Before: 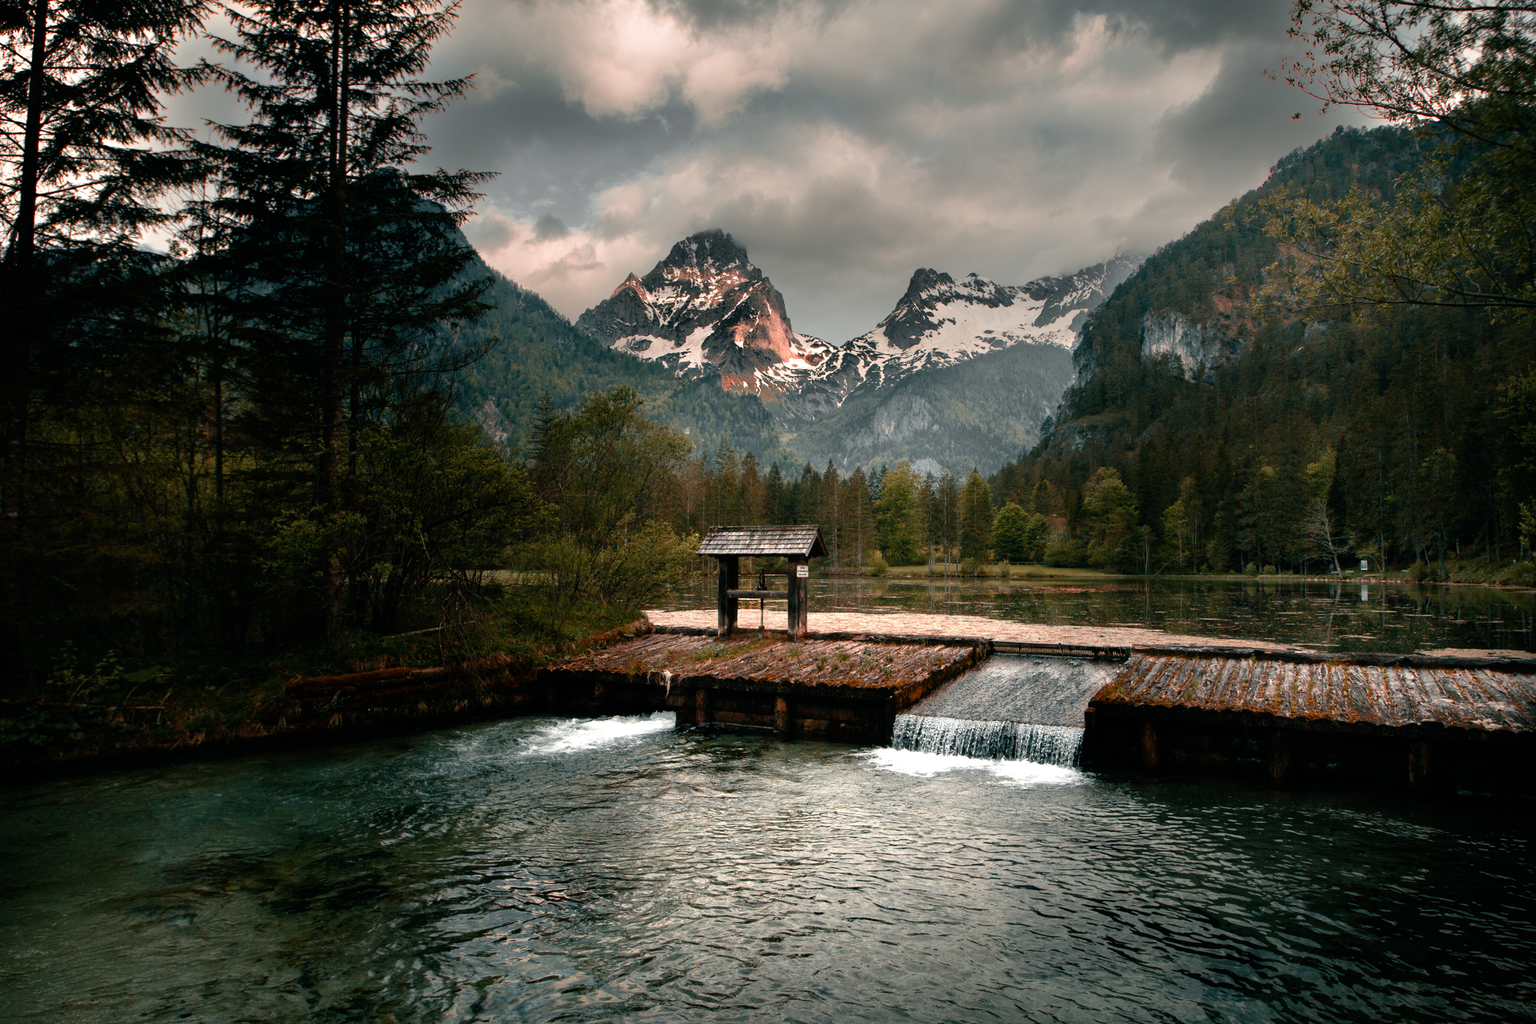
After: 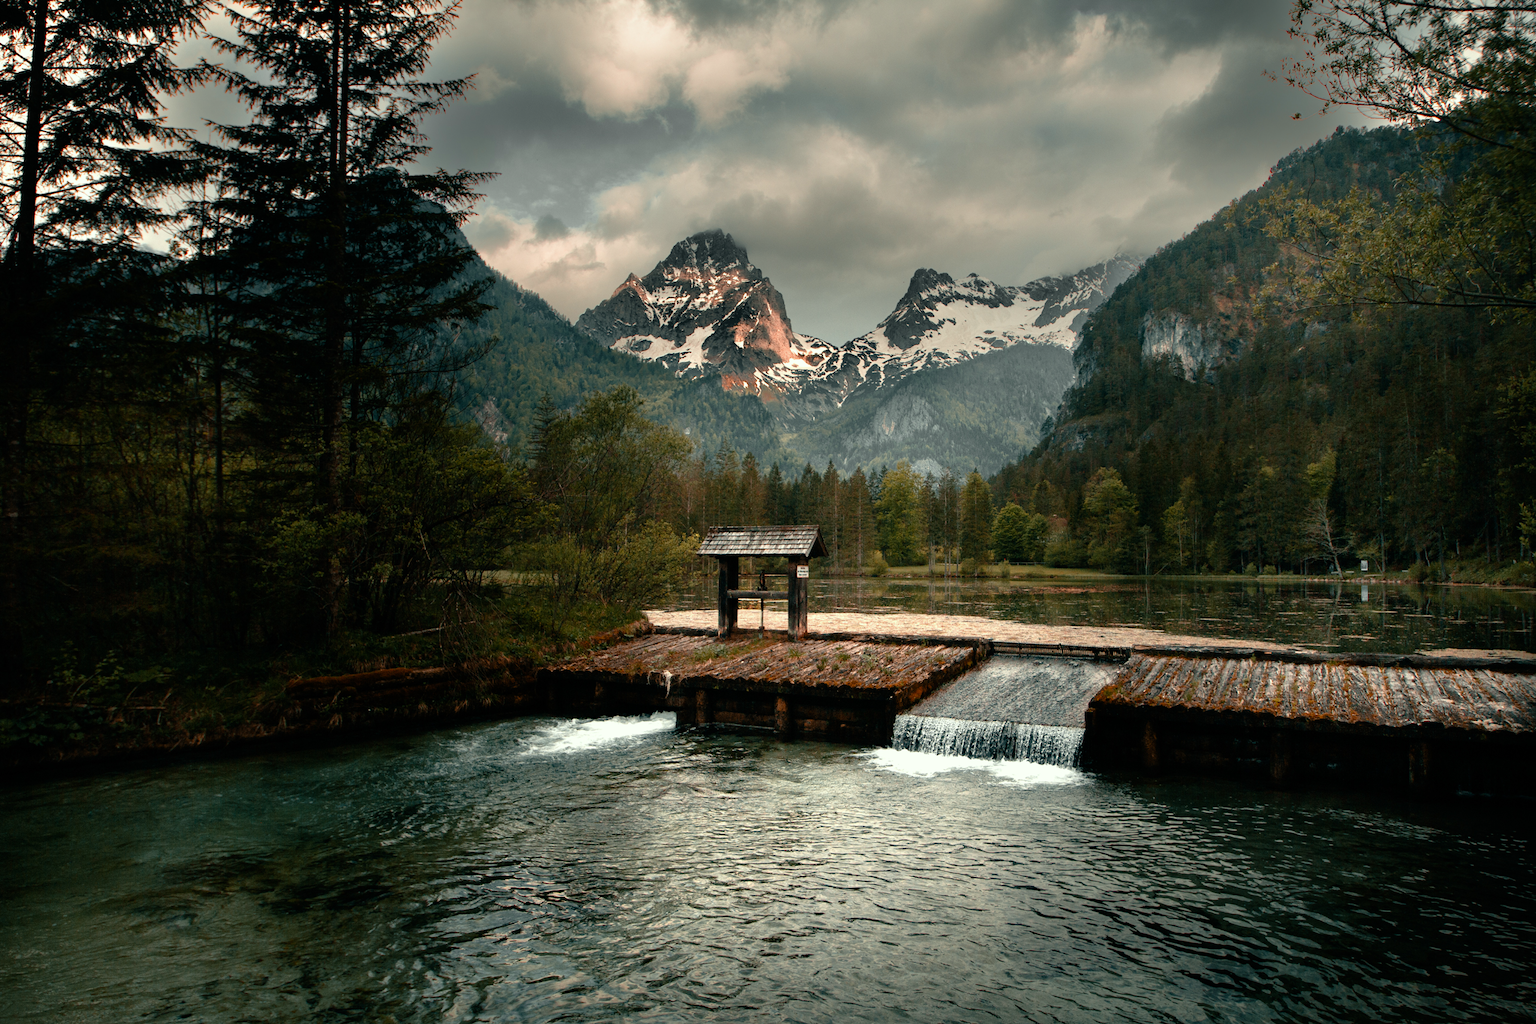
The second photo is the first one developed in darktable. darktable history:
color correction: highlights a* -4.77, highlights b* 5.04, saturation 0.972
